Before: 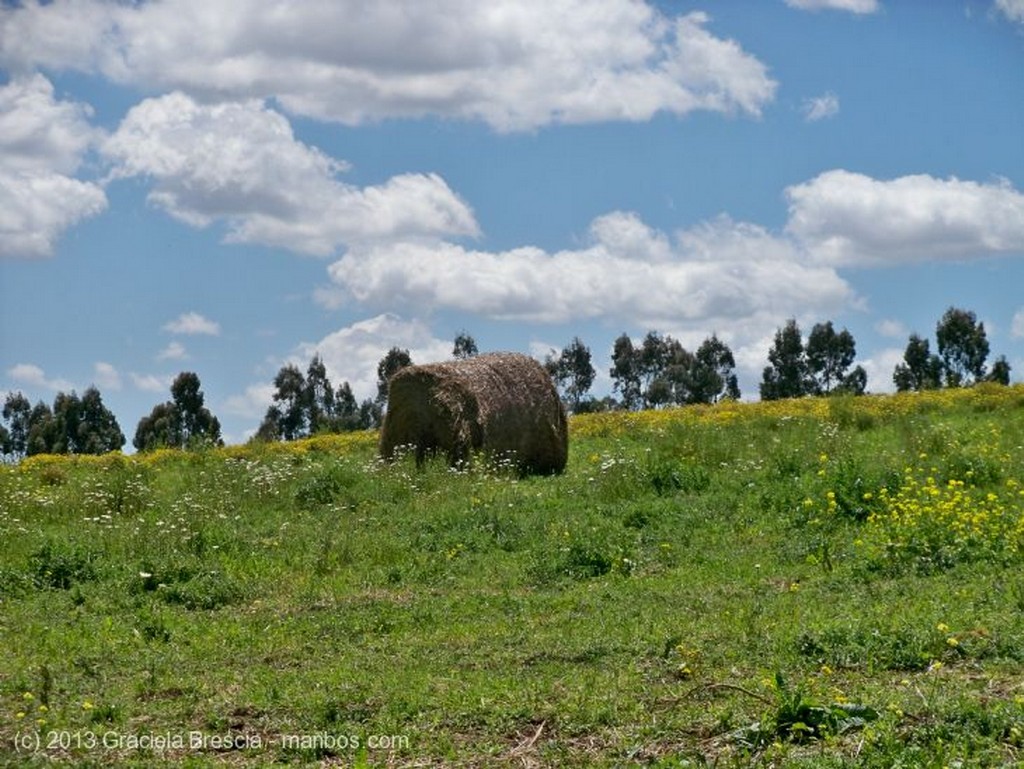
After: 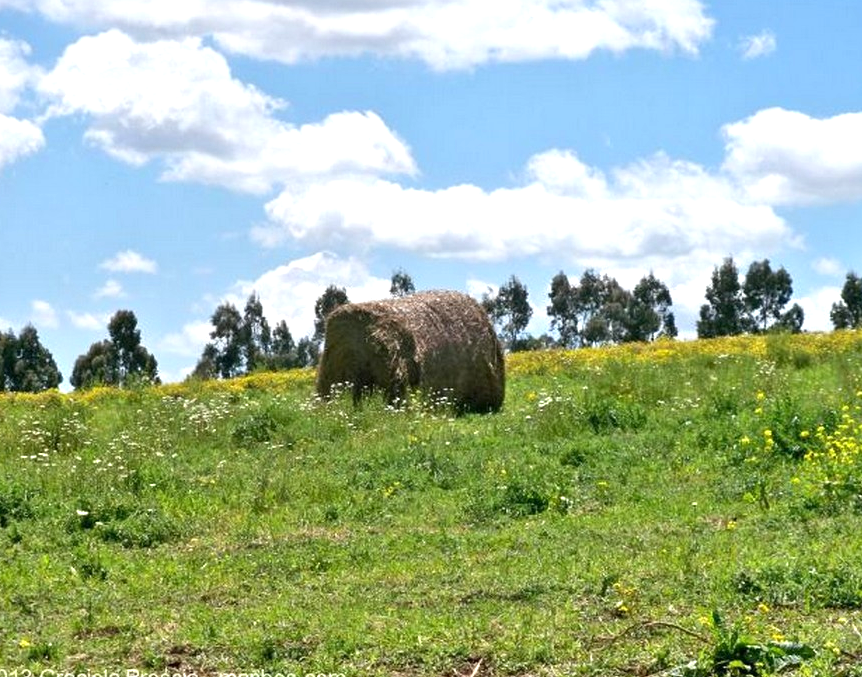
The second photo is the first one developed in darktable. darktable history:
exposure: exposure 0.928 EV, compensate highlight preservation false
crop: left 6.194%, top 8.076%, right 9.549%, bottom 3.769%
